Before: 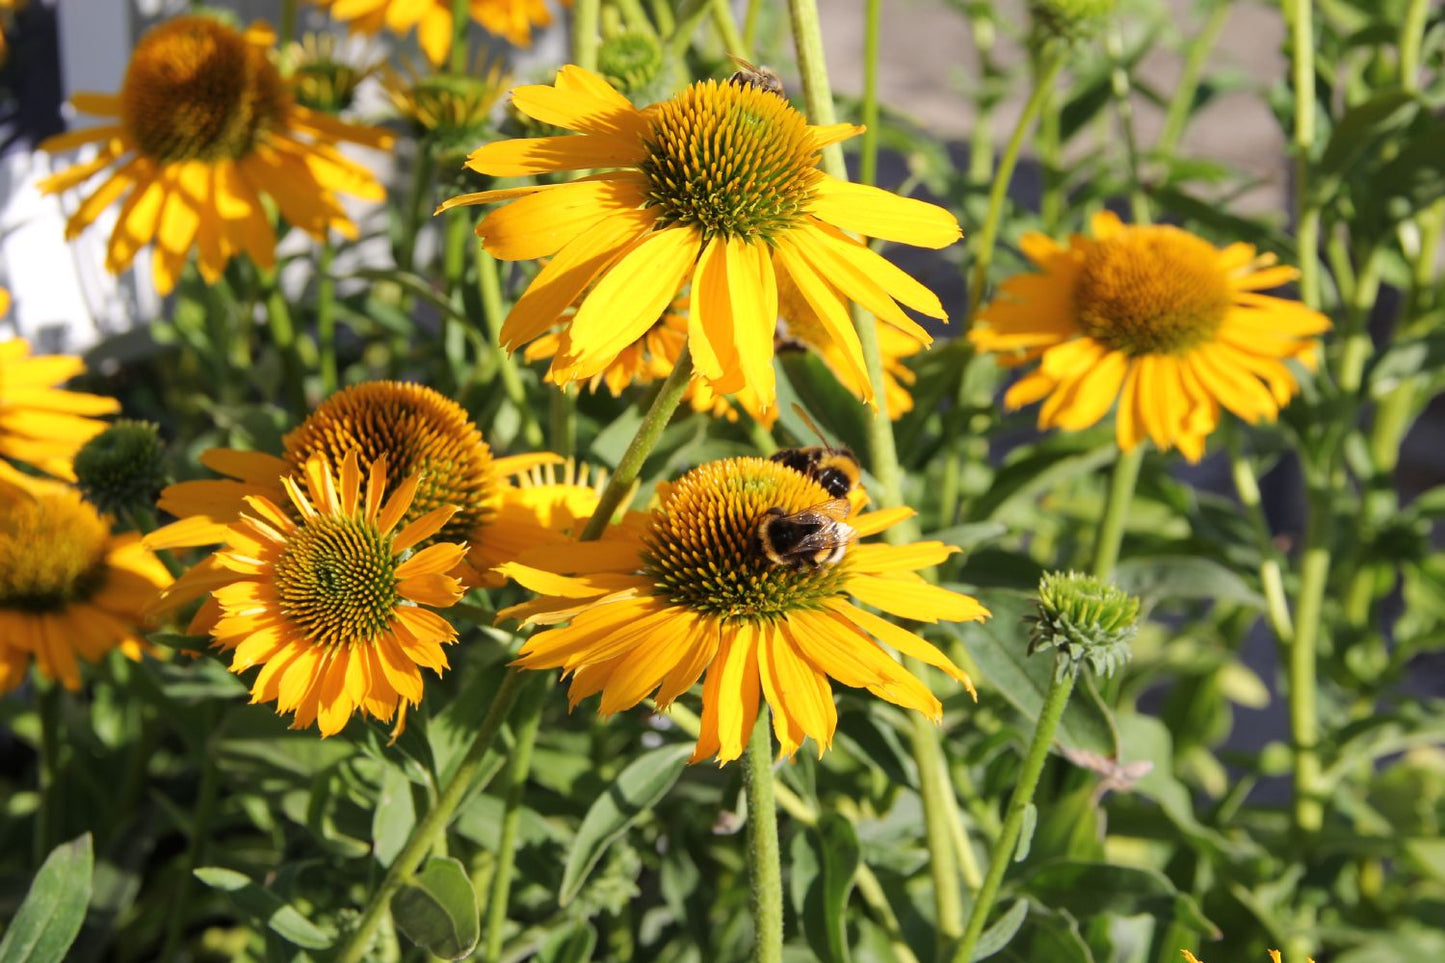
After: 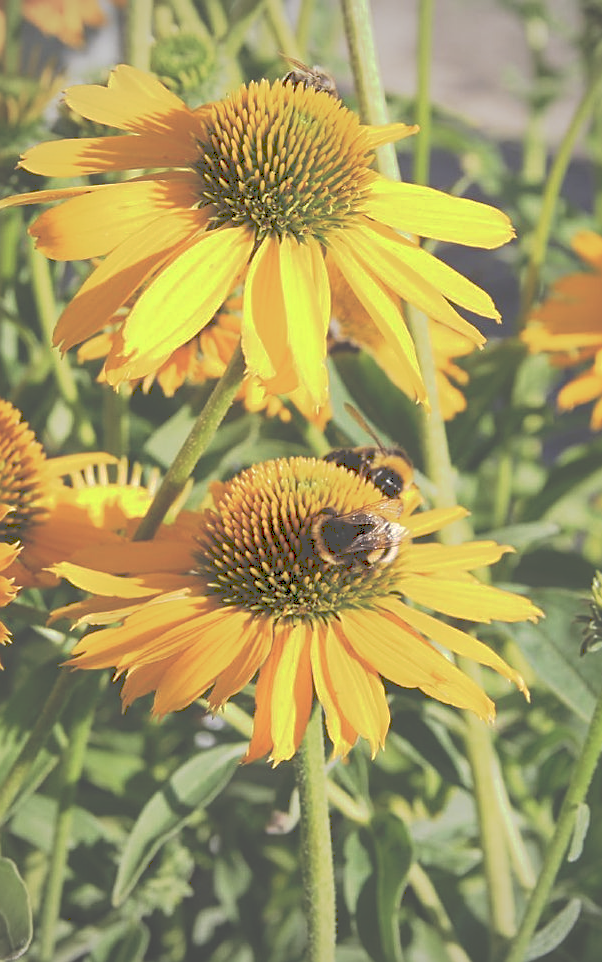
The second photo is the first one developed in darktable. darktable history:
sharpen: on, module defaults
vignetting: brightness -0.211
crop: left 30.938%, right 27.362%
tone curve: curves: ch0 [(0, 0) (0.003, 0.313) (0.011, 0.317) (0.025, 0.317) (0.044, 0.322) (0.069, 0.327) (0.1, 0.335) (0.136, 0.347) (0.177, 0.364) (0.224, 0.384) (0.277, 0.421) (0.335, 0.459) (0.399, 0.501) (0.468, 0.554) (0.543, 0.611) (0.623, 0.679) (0.709, 0.751) (0.801, 0.804) (0.898, 0.844) (1, 1)], preserve colors none
